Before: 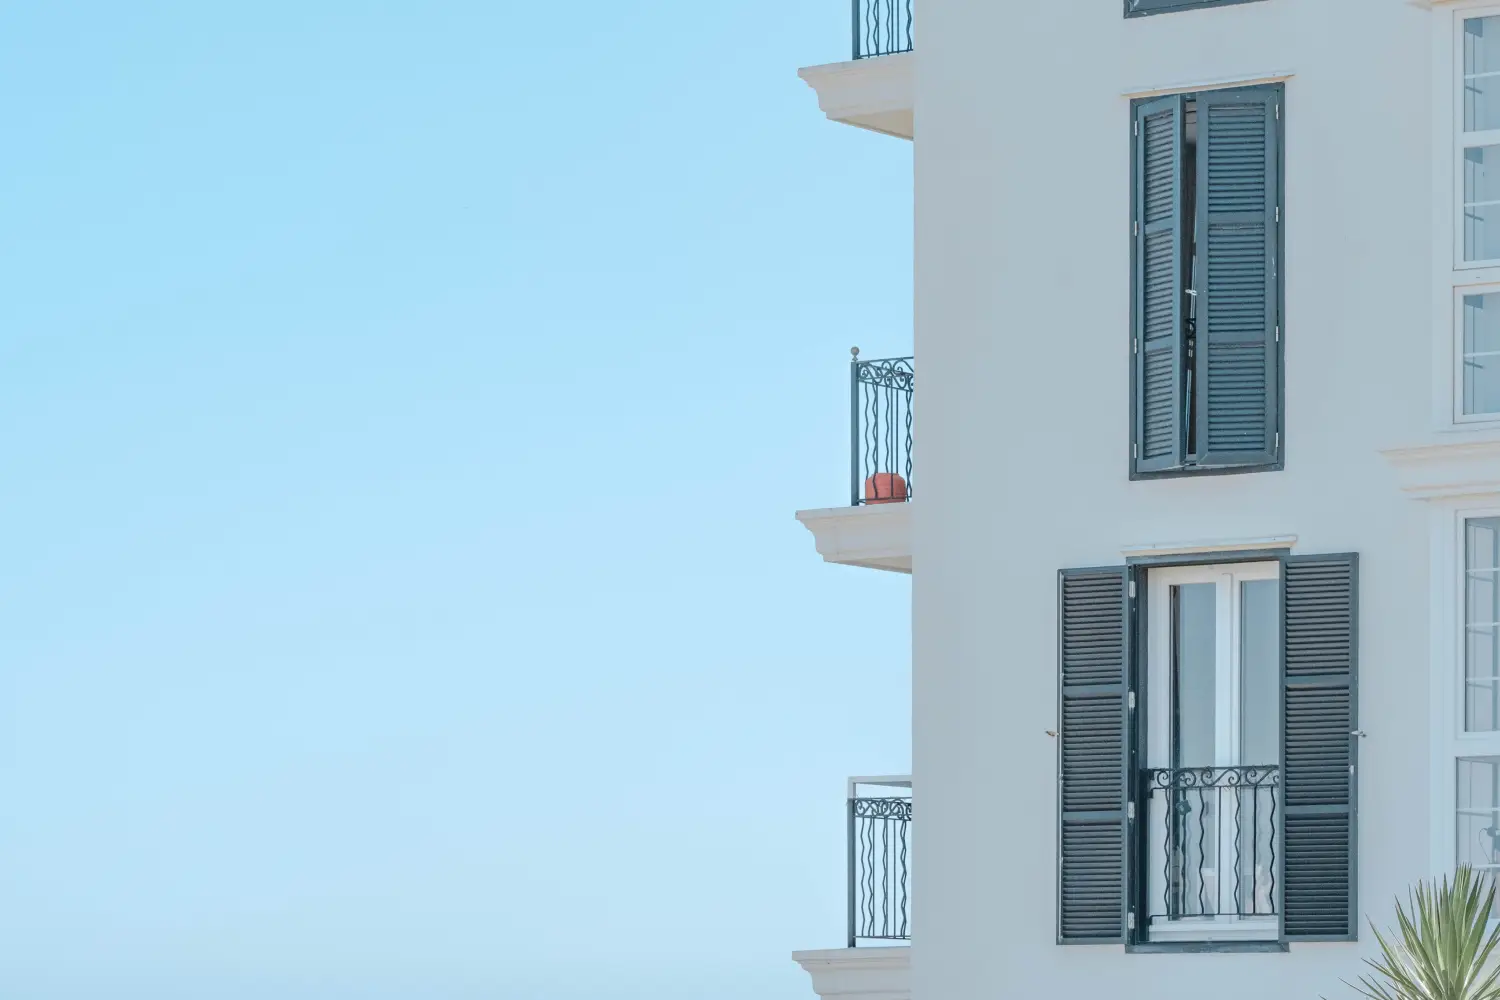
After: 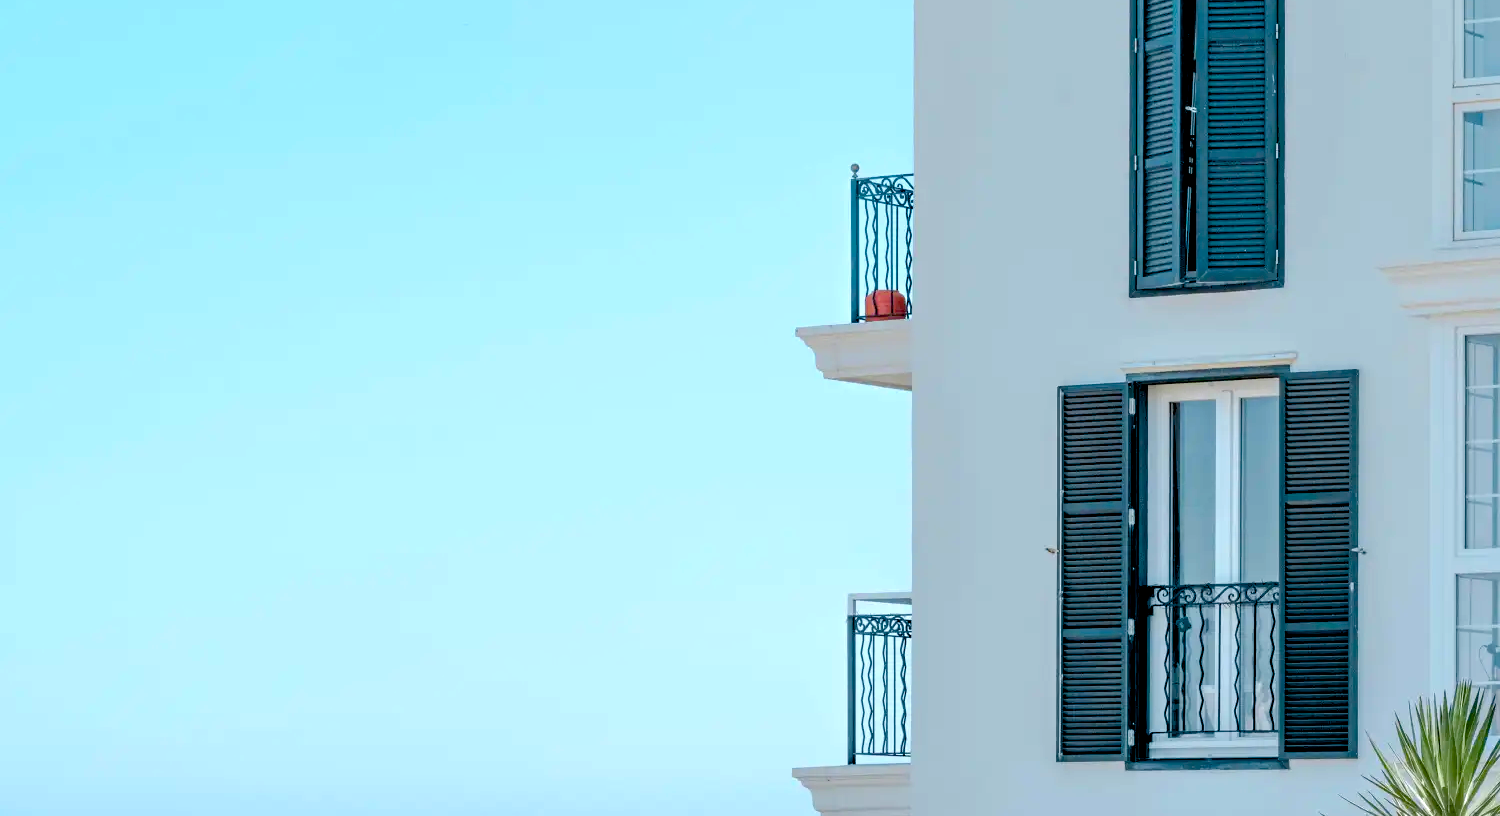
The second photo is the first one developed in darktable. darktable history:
crop and rotate: top 18.355%
color balance rgb: linear chroma grading › global chroma 14.917%, perceptual saturation grading › global saturation 24.442%, perceptual saturation grading › highlights -23.809%, perceptual saturation grading › mid-tones 24.335%, perceptual saturation grading › shadows 40.569%, perceptual brilliance grading › highlights 15.582%, perceptual brilliance grading › mid-tones 6.079%, perceptual brilliance grading › shadows -15.577%
tone equalizer: edges refinement/feathering 500, mask exposure compensation -1.57 EV, preserve details no
exposure: black level correction 0.044, exposure -0.231 EV, compensate highlight preservation false
